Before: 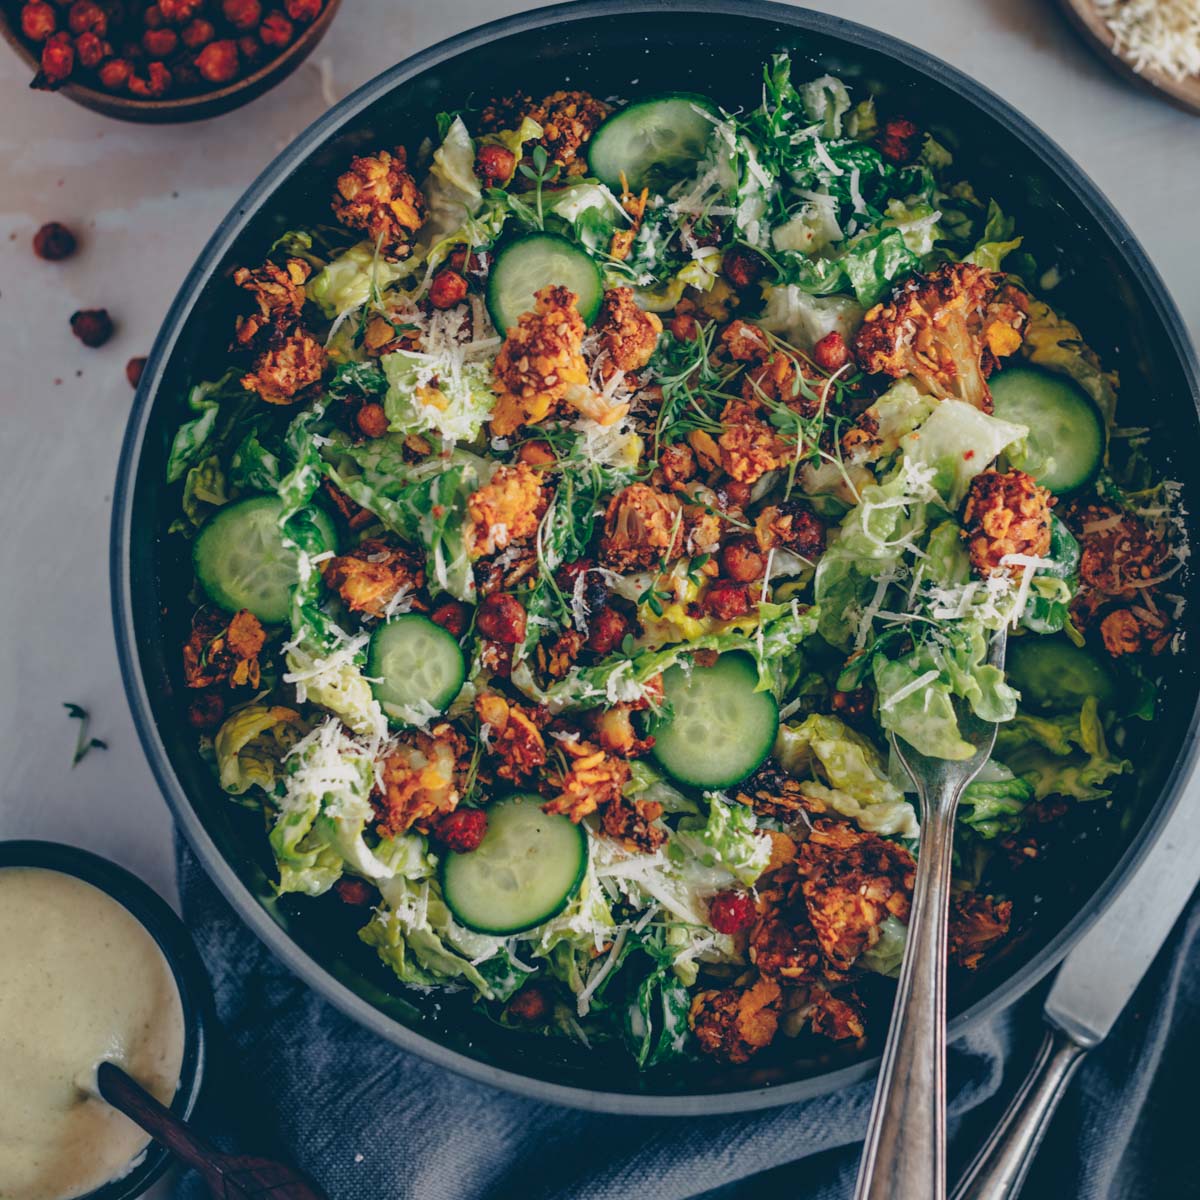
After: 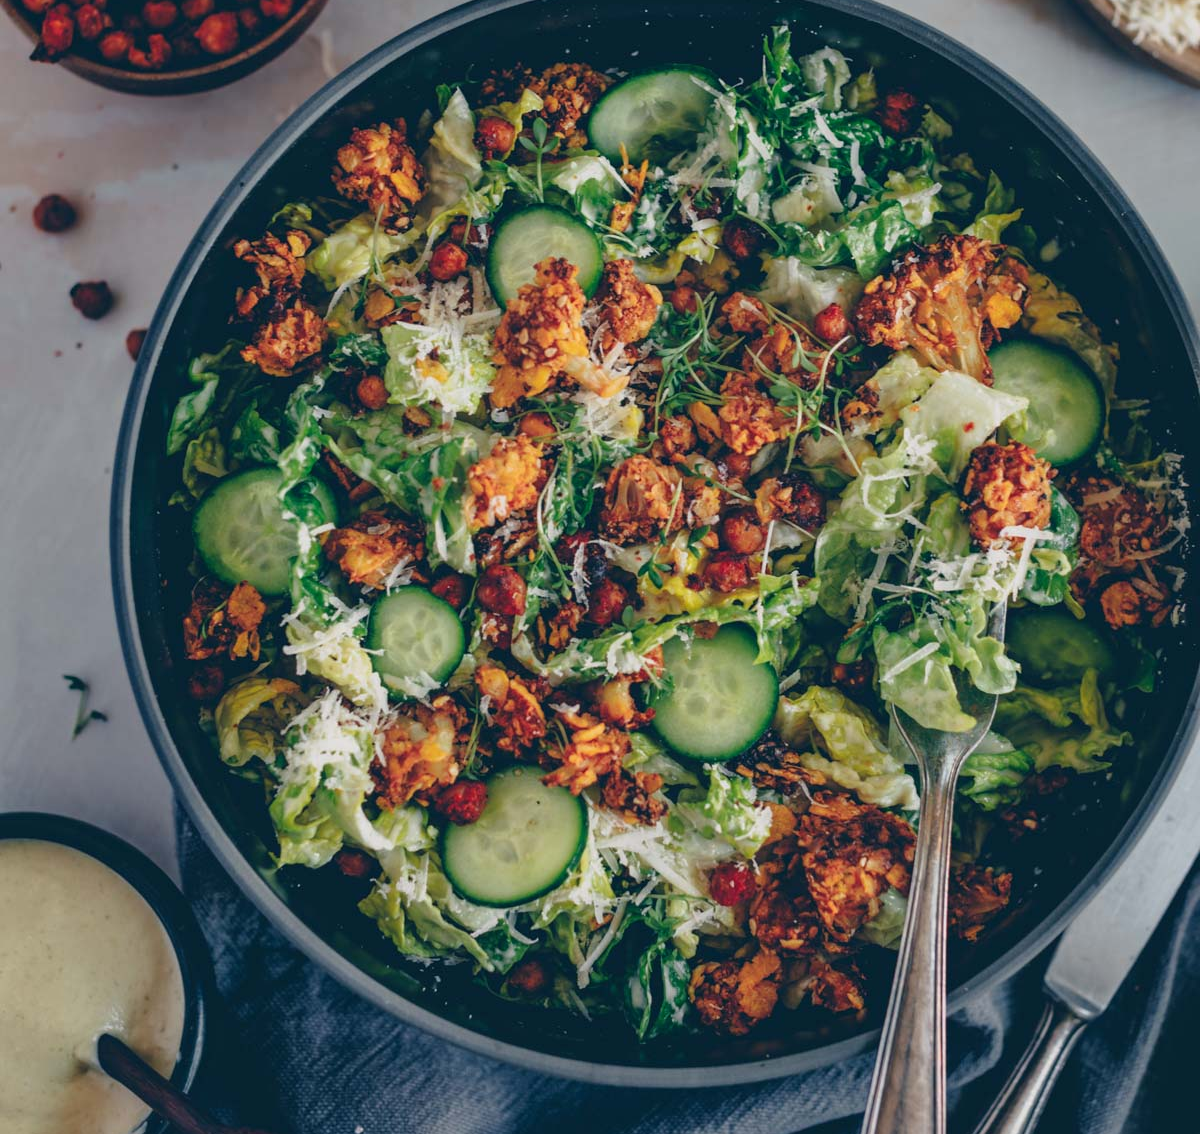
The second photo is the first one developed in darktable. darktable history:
crop and rotate: top 2.404%, bottom 3.044%
